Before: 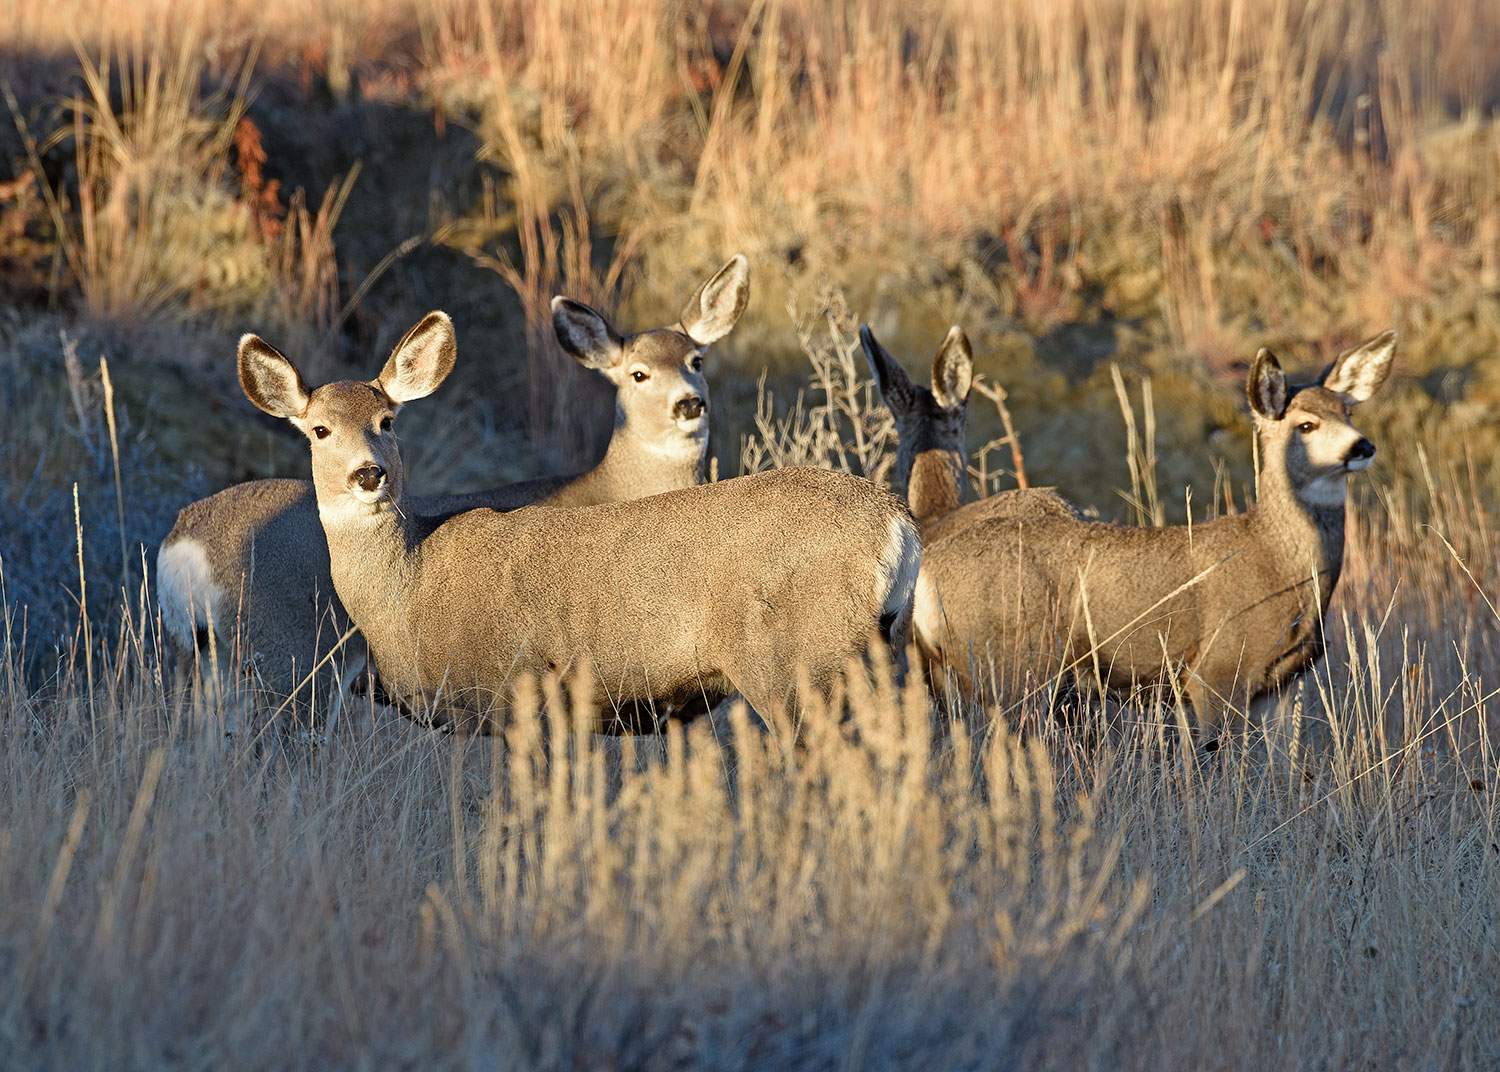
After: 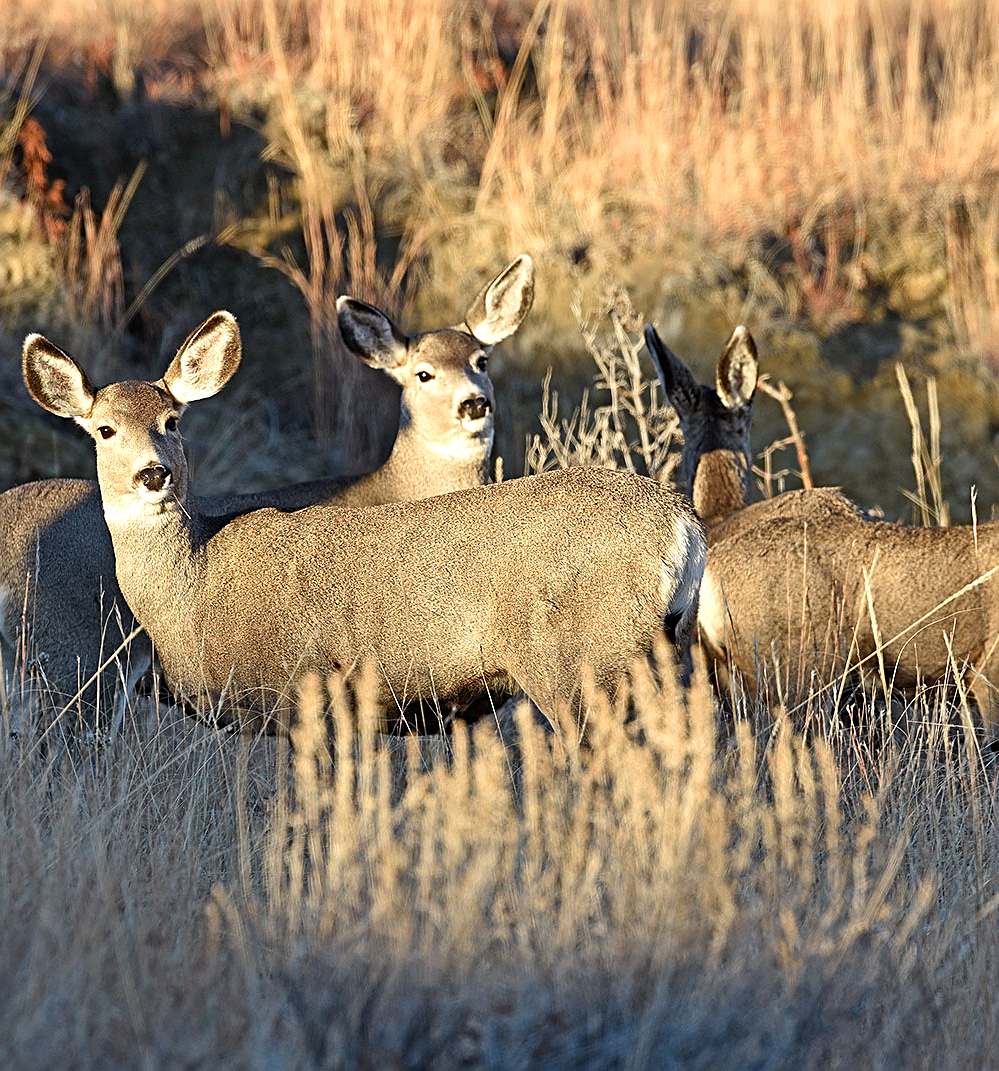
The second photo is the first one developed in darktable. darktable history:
crop and rotate: left 14.385%, right 18.948%
tone equalizer: -8 EV -0.417 EV, -7 EV -0.389 EV, -6 EV -0.333 EV, -5 EV -0.222 EV, -3 EV 0.222 EV, -2 EV 0.333 EV, -1 EV 0.389 EV, +0 EV 0.417 EV, edges refinement/feathering 500, mask exposure compensation -1.57 EV, preserve details no
sharpen: on, module defaults
